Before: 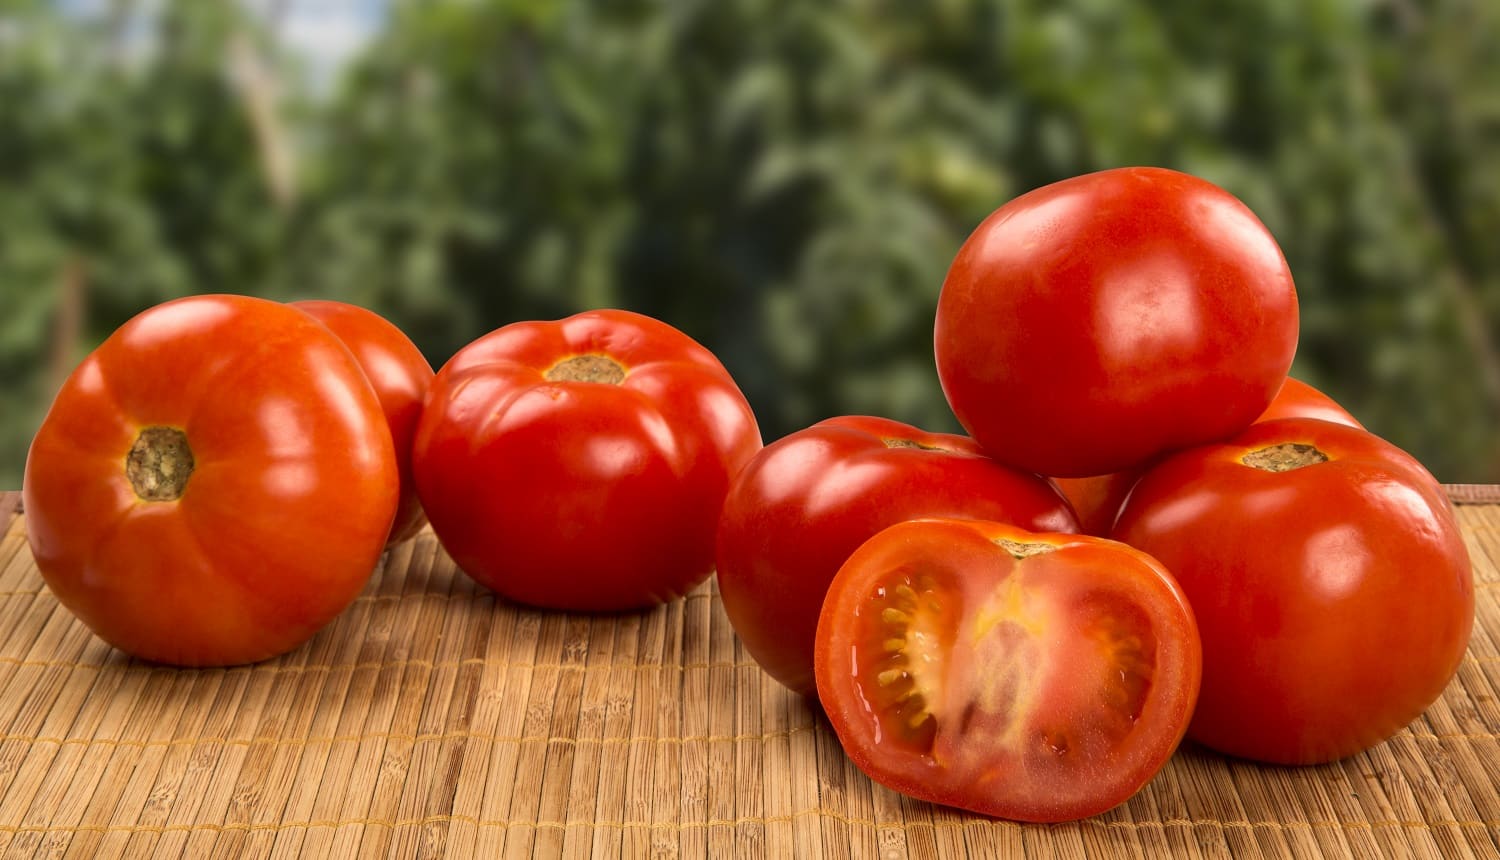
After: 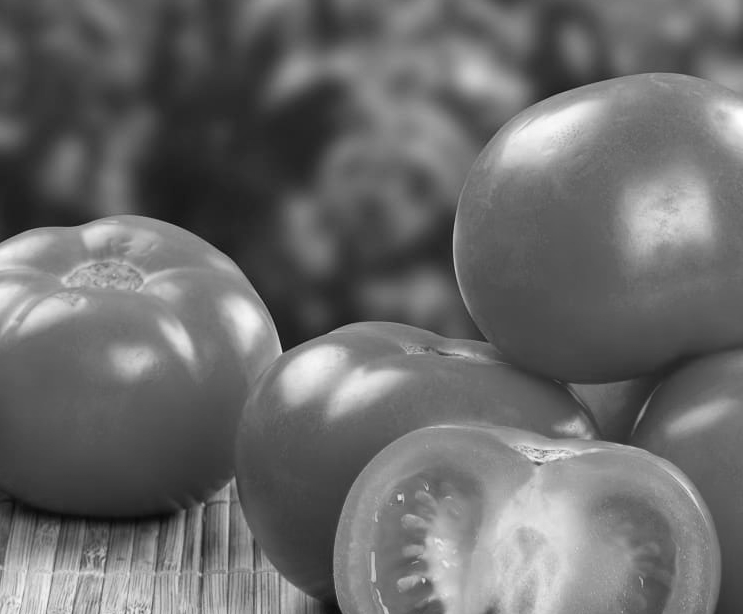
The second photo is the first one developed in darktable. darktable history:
exposure: black level correction 0, exposure 0.5 EV, compensate highlight preservation false
monochrome: a 16.06, b 15.48, size 1
crop: left 32.075%, top 10.976%, right 18.355%, bottom 17.596%
